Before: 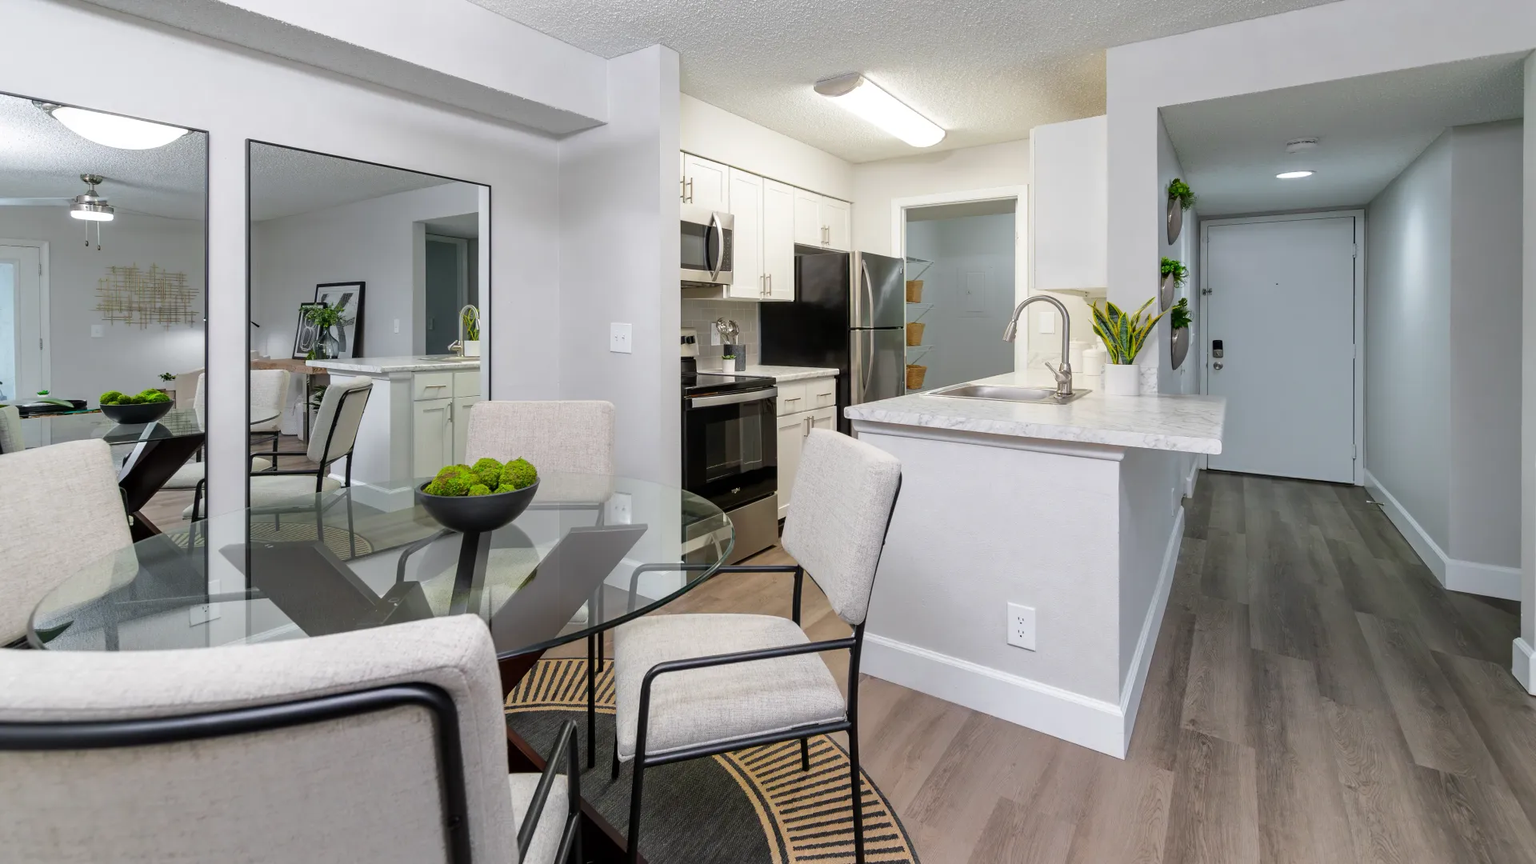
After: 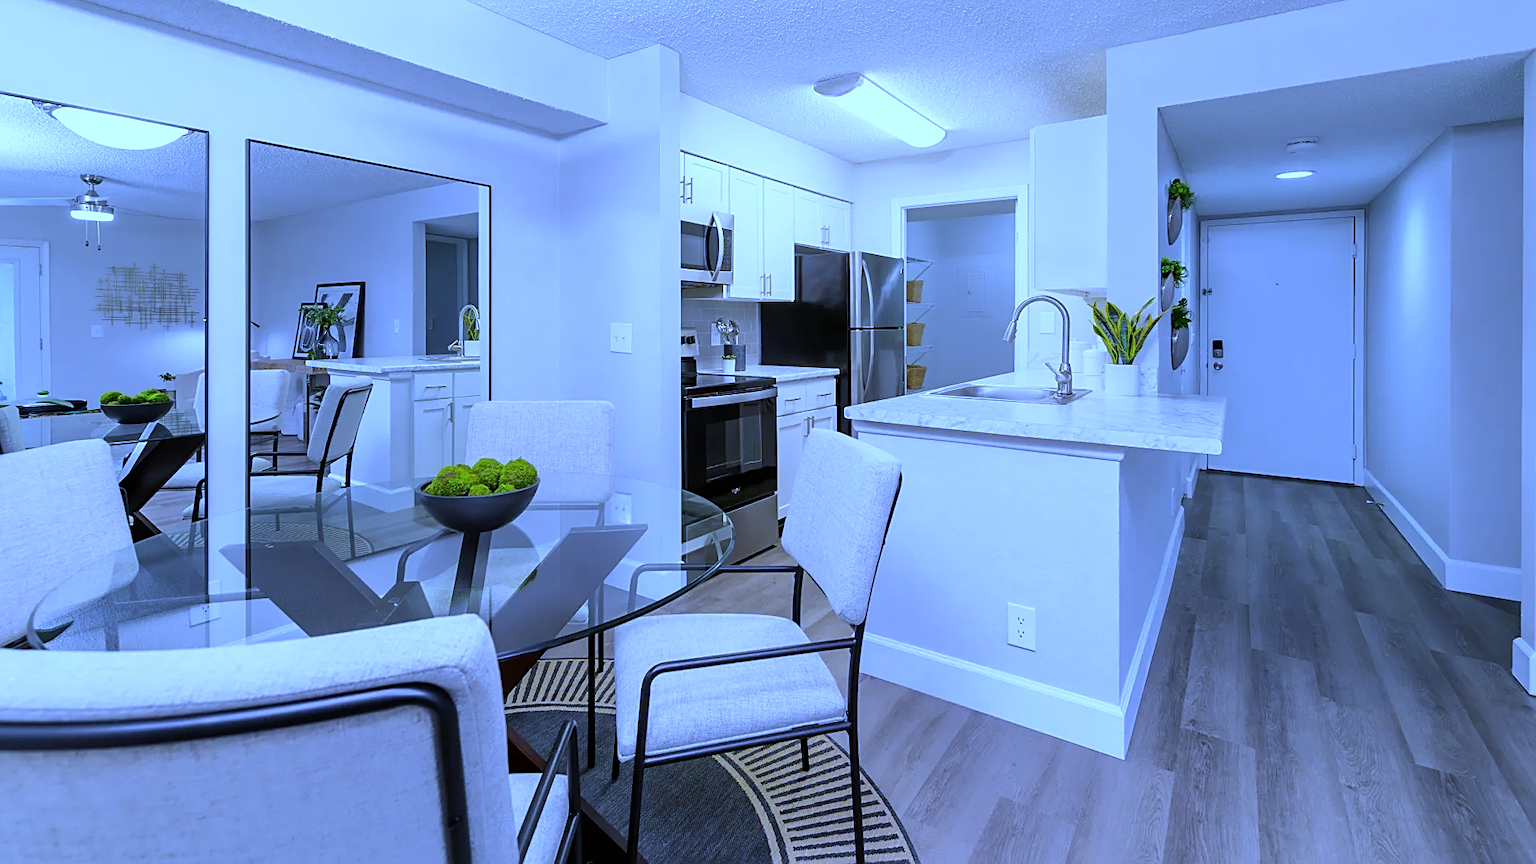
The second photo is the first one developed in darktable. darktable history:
sharpen: on, module defaults
white balance: red 0.766, blue 1.537
